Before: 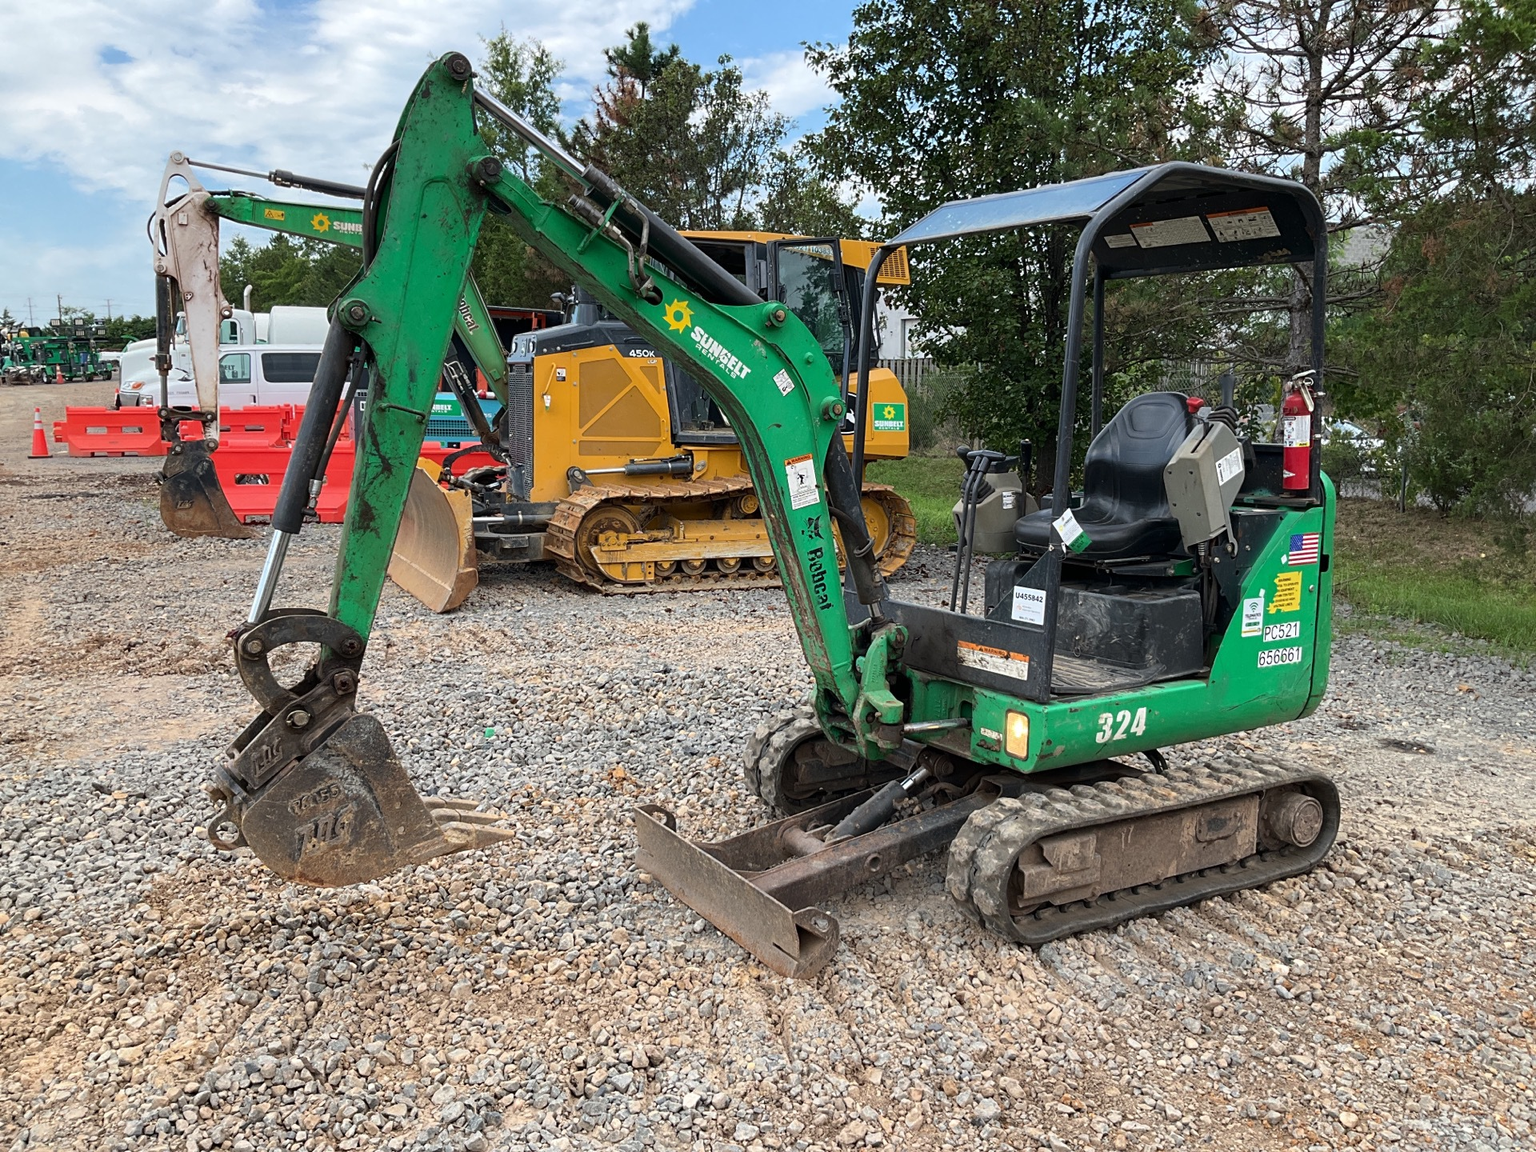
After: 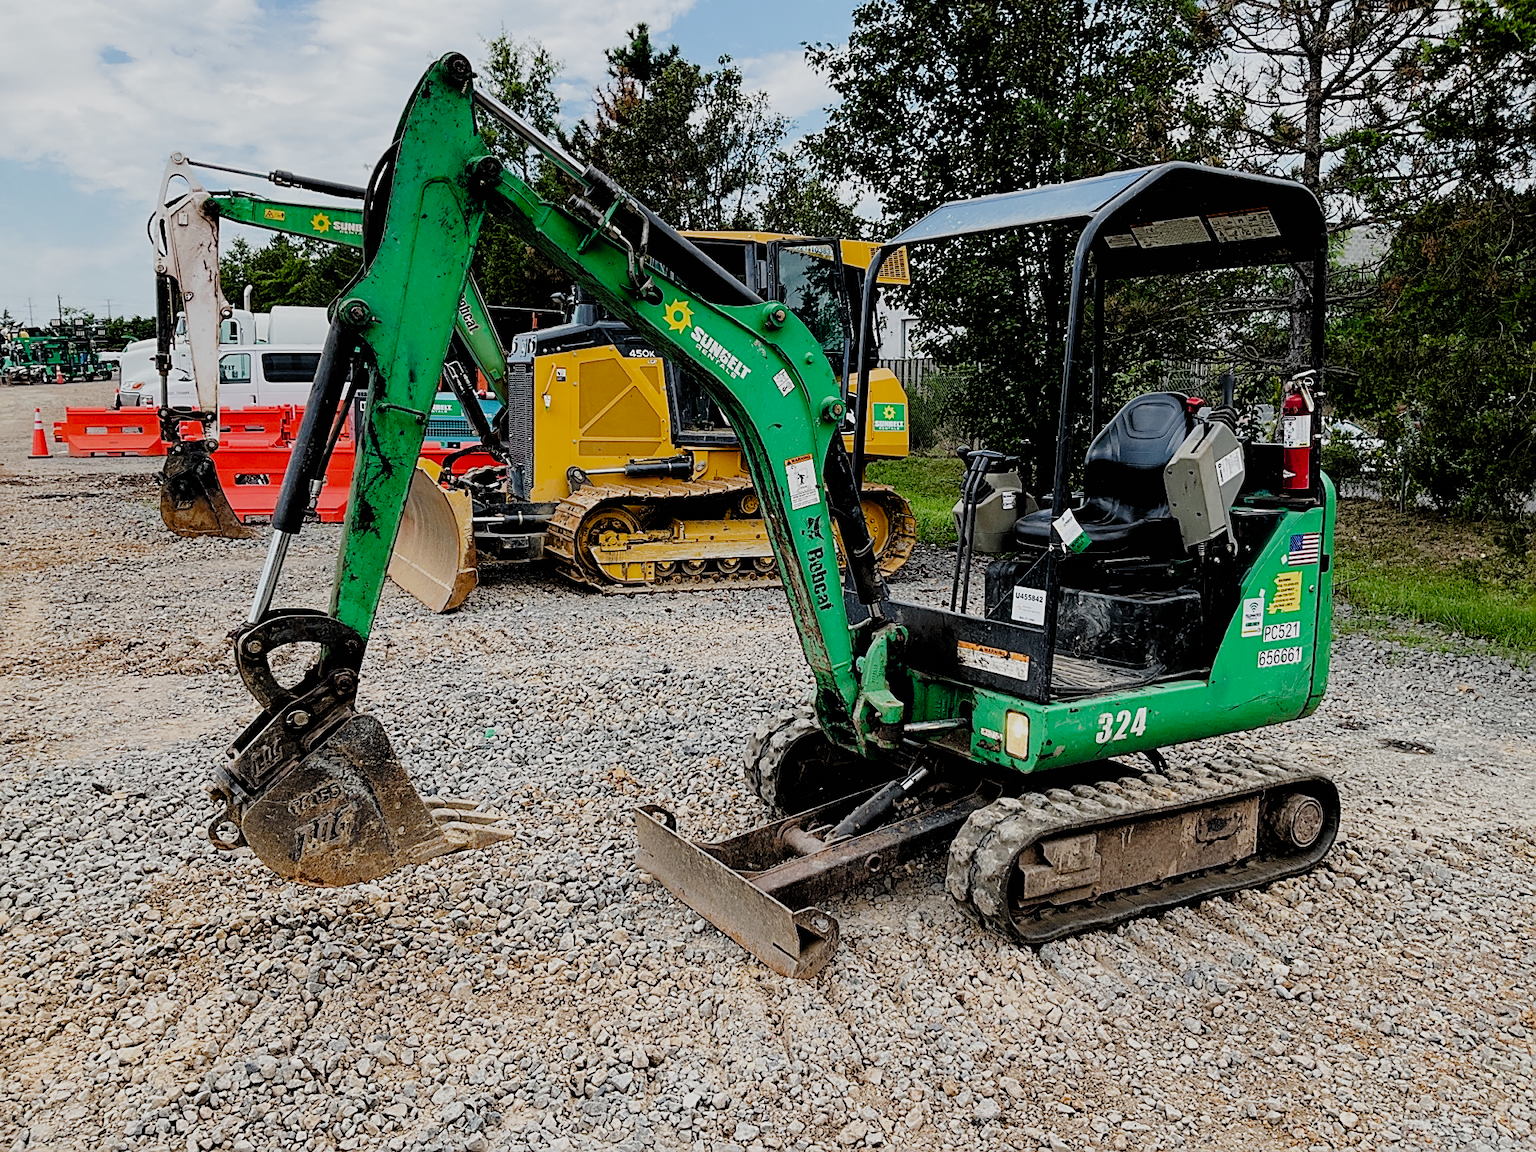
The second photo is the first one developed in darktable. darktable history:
sharpen: on, module defaults
filmic rgb: black relative exposure -2.85 EV, white relative exposure 4.56 EV, hardness 1.77, contrast 1.25, preserve chrominance no, color science v5 (2021)
